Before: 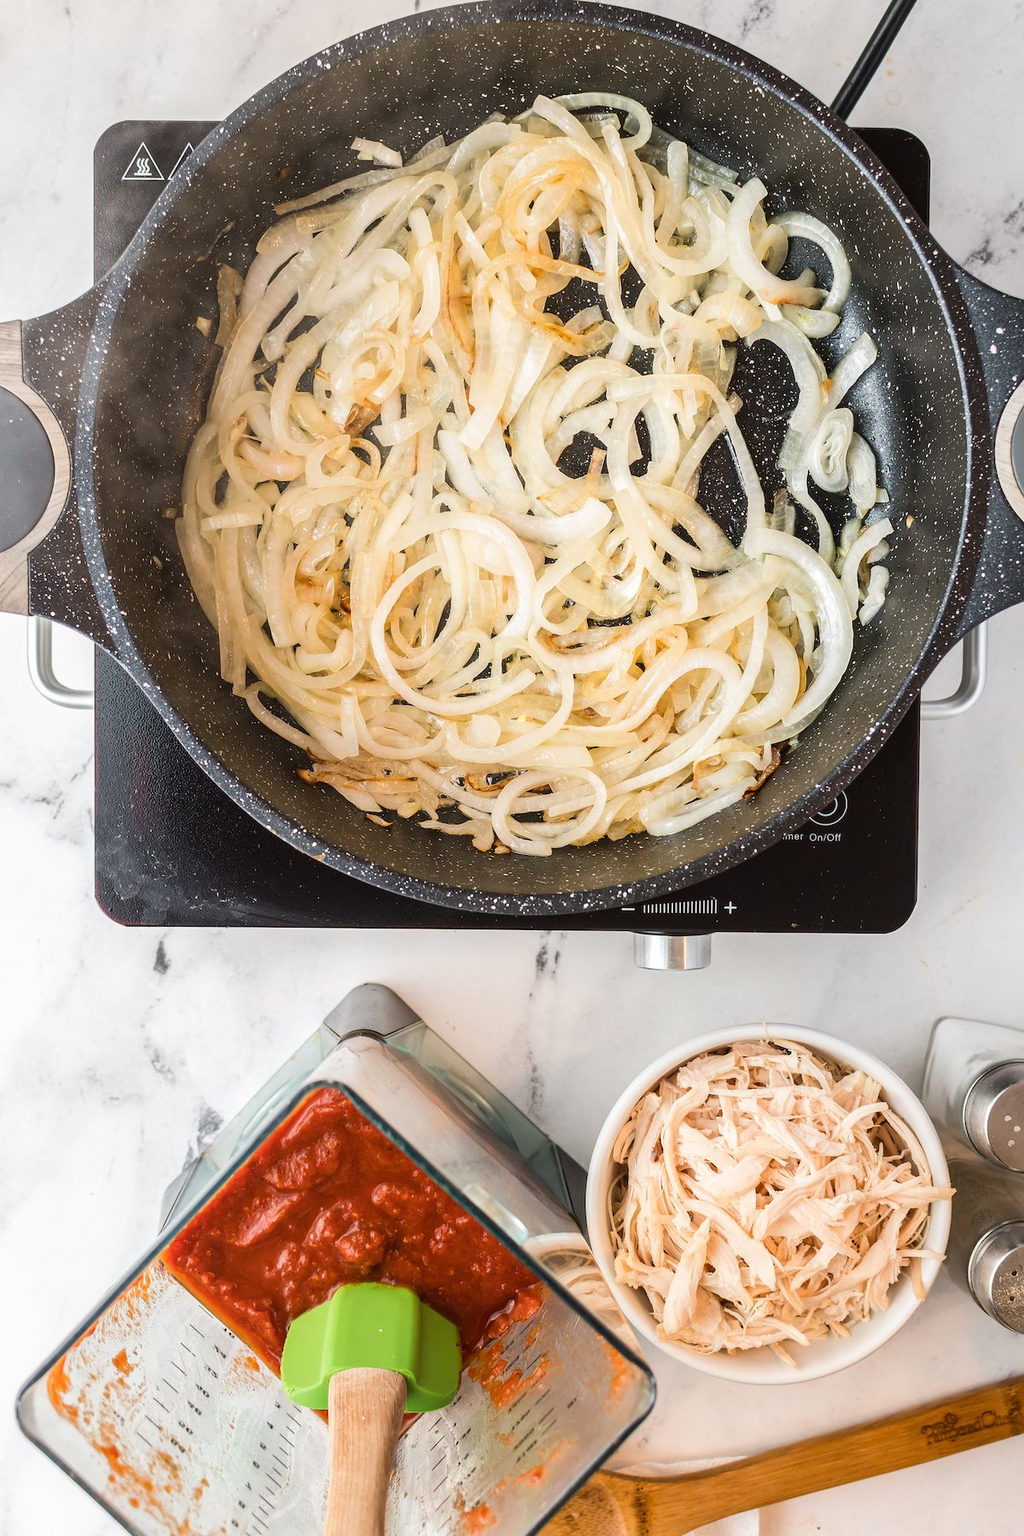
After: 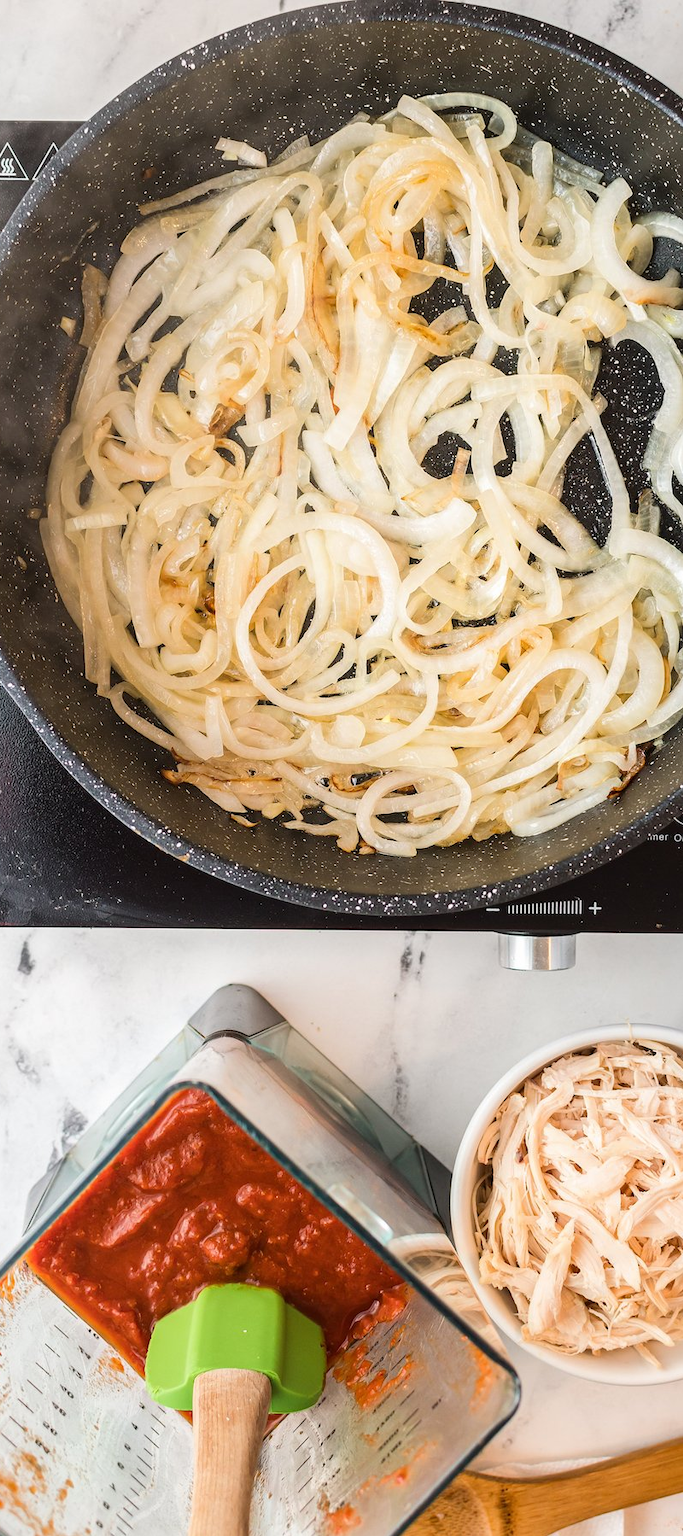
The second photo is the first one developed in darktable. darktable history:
crop and rotate: left 13.332%, right 19.962%
